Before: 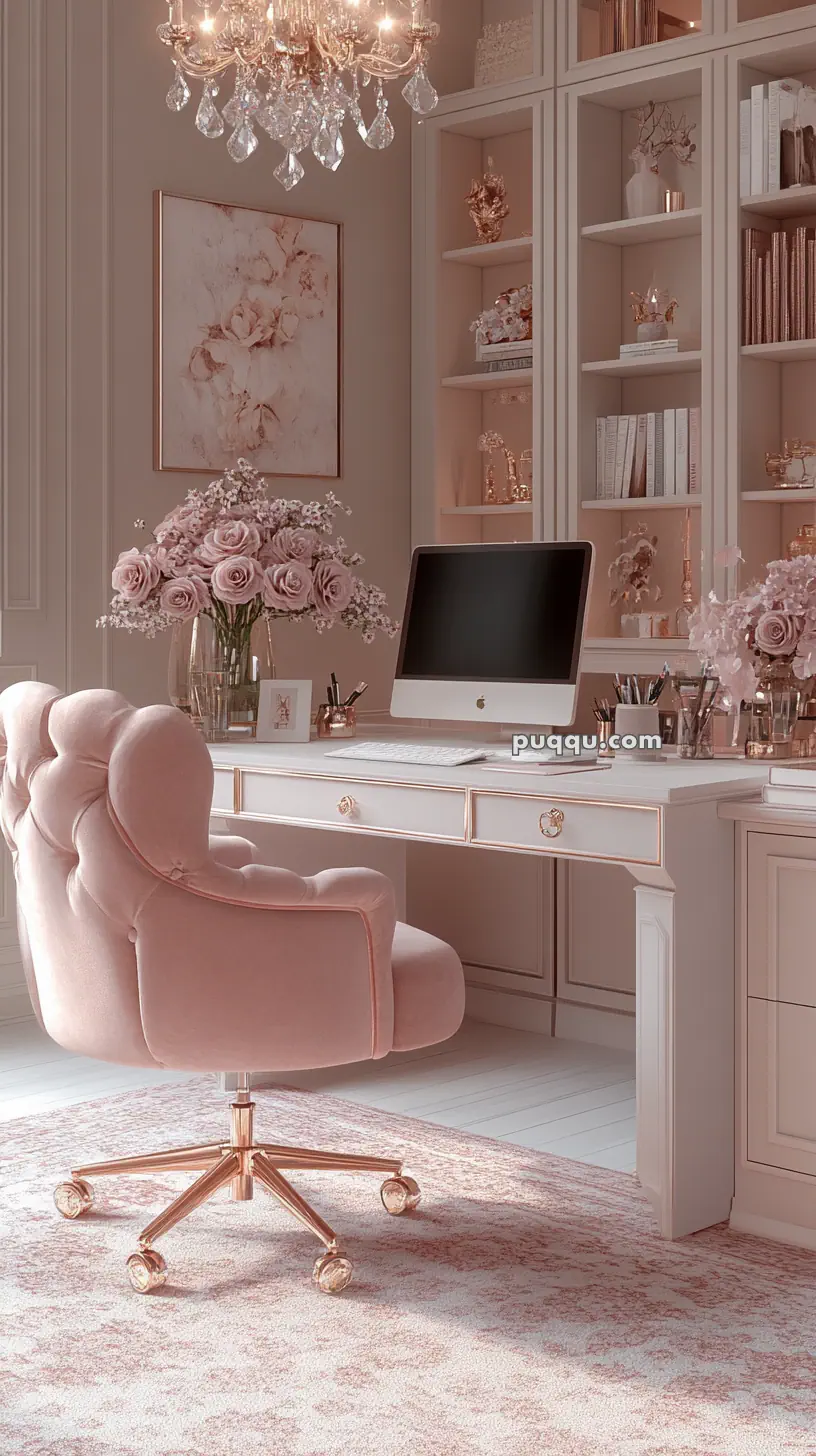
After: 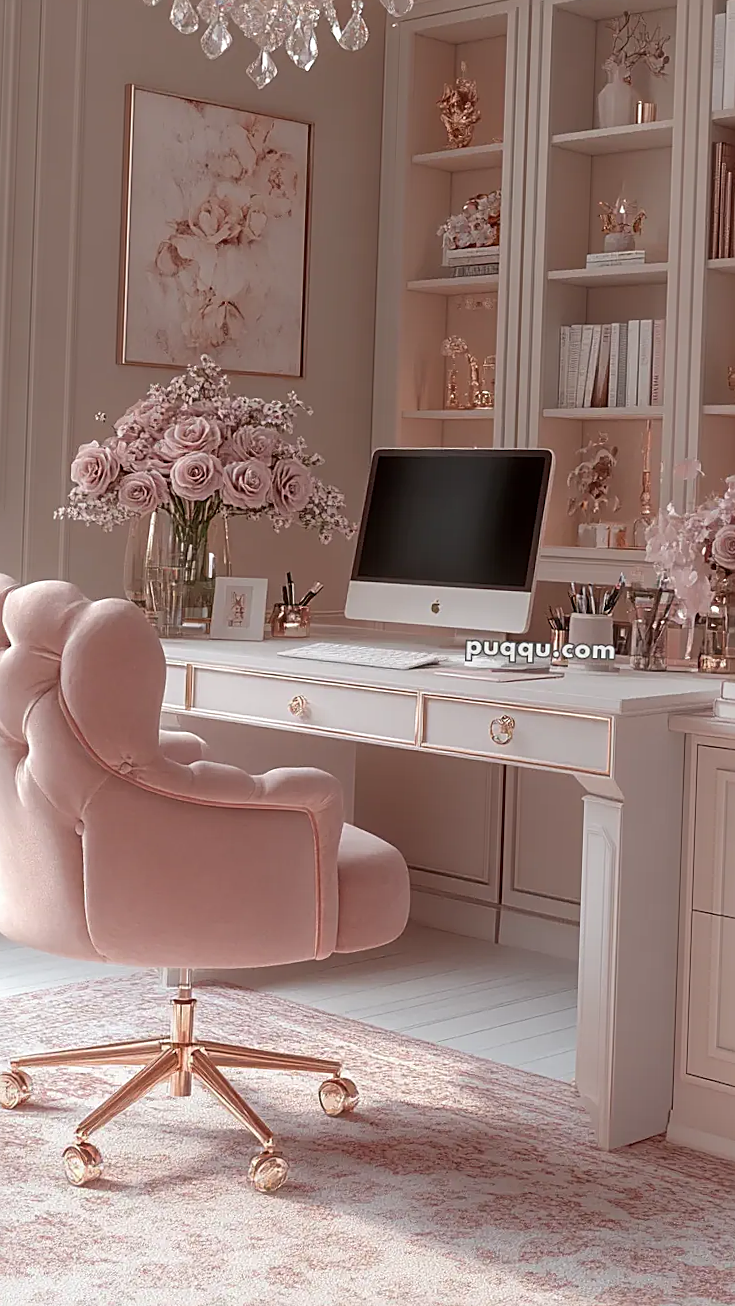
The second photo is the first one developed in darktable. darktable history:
crop and rotate: angle -1.94°, left 3.098%, top 4.147%, right 1.421%, bottom 0.719%
sharpen: on, module defaults
